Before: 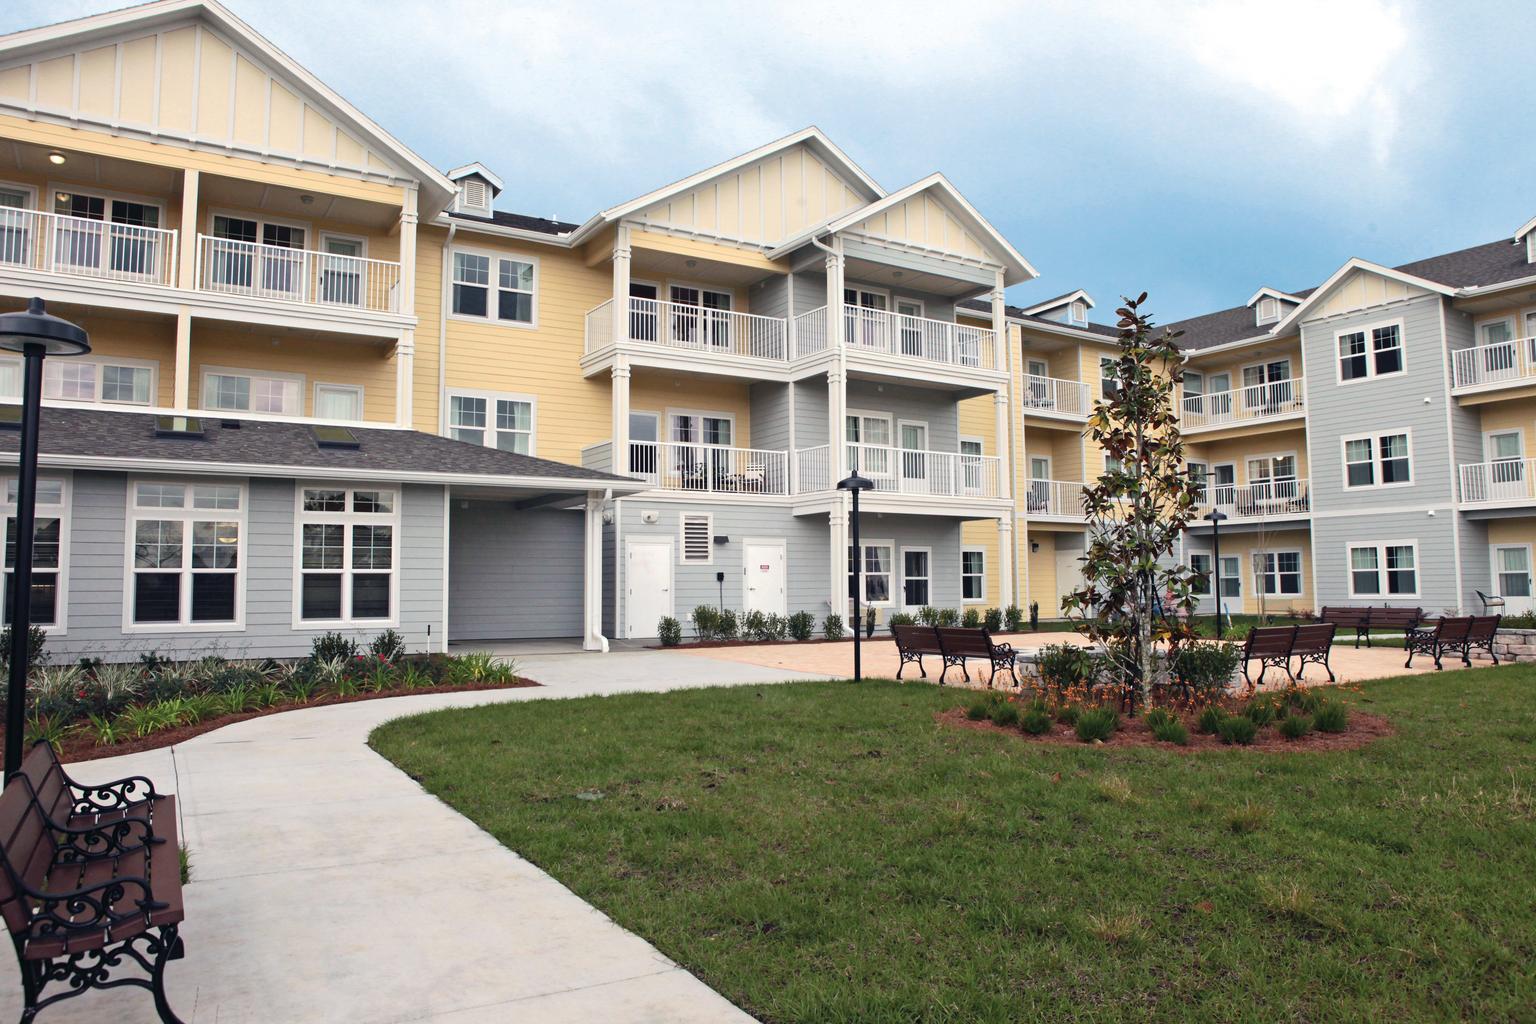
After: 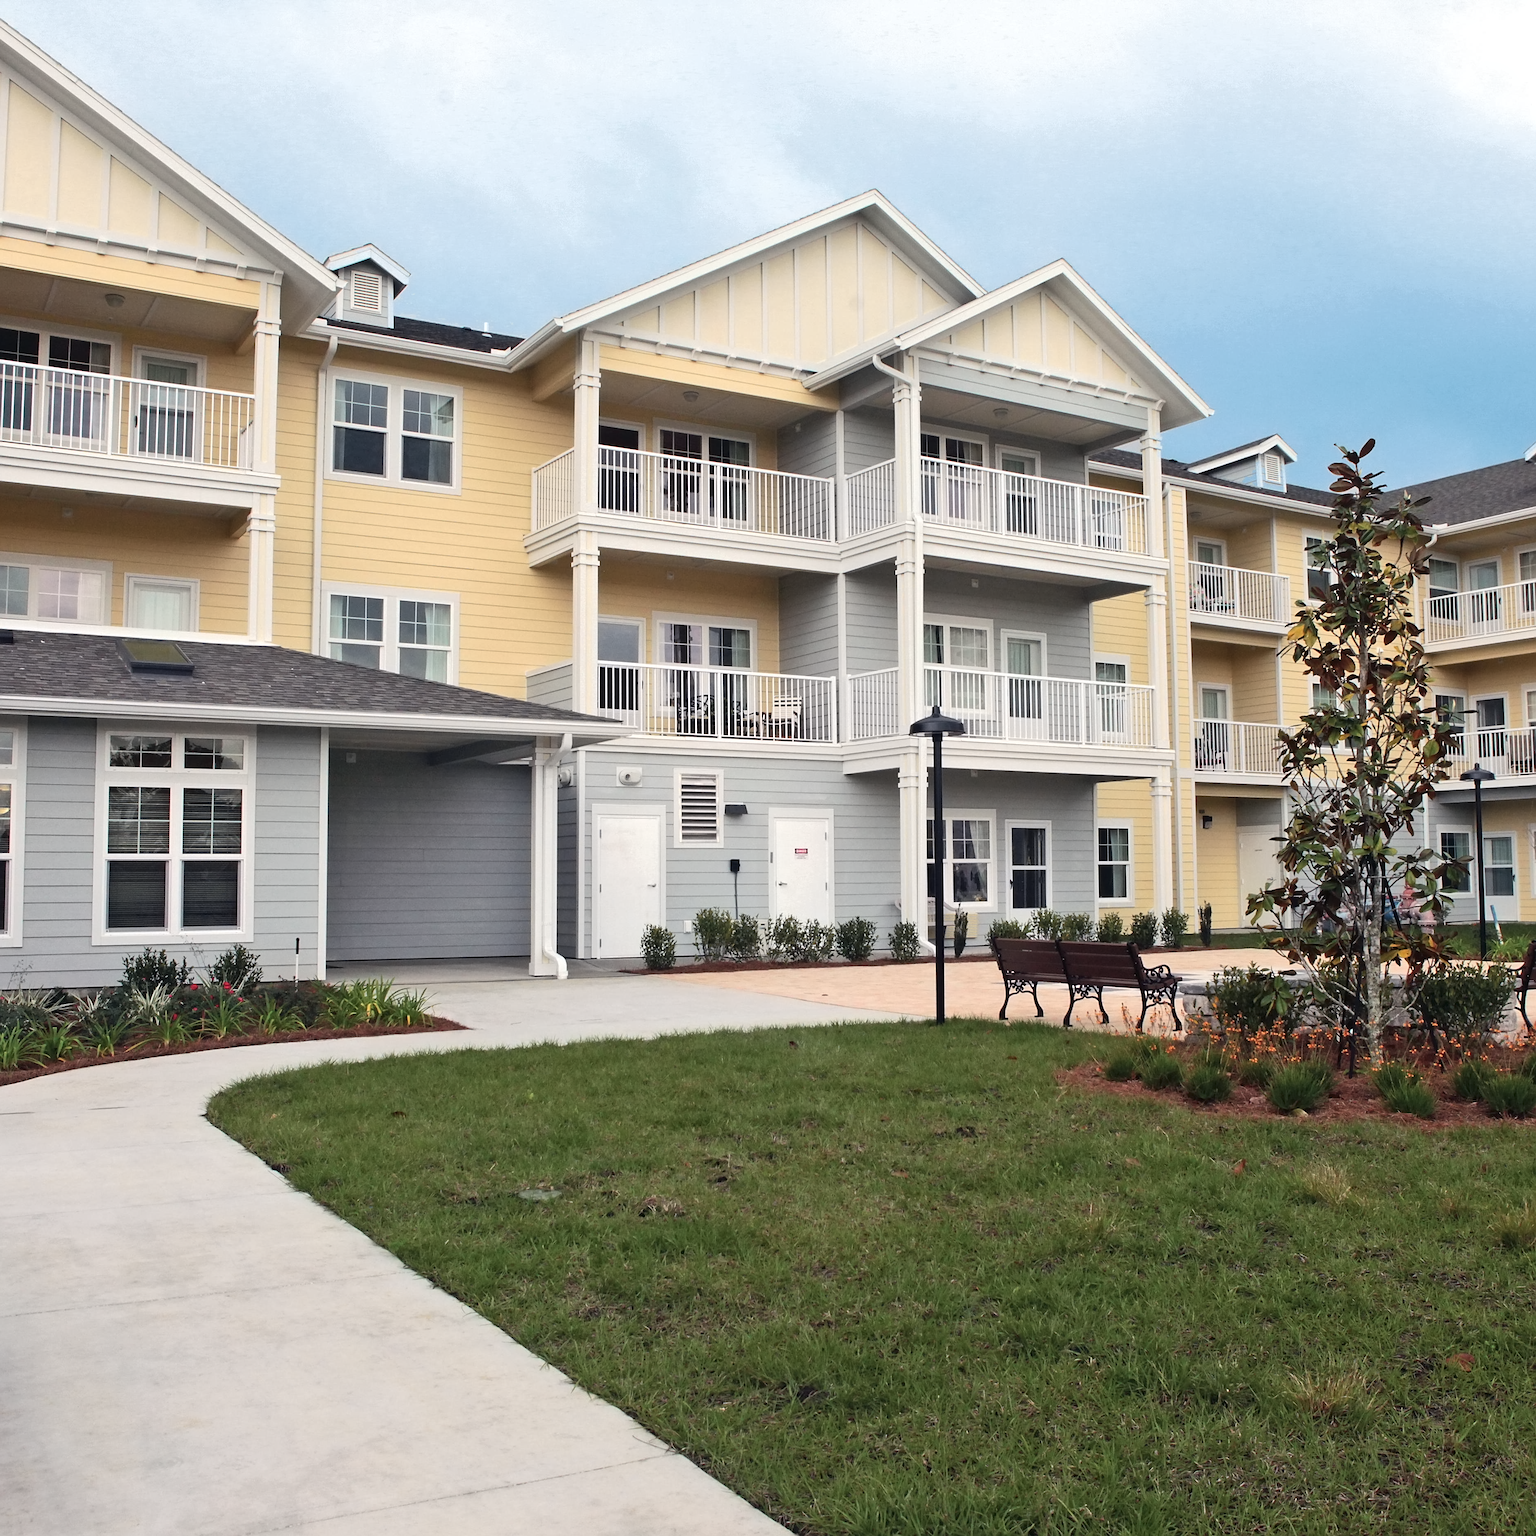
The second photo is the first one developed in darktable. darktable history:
sharpen: on, module defaults
contrast equalizer: y [[0.5 ×6], [0.5 ×6], [0.5 ×6], [0 ×6], [0, 0.039, 0.251, 0.29, 0.293, 0.292]]
crop and rotate: left 15.055%, right 18.278%
